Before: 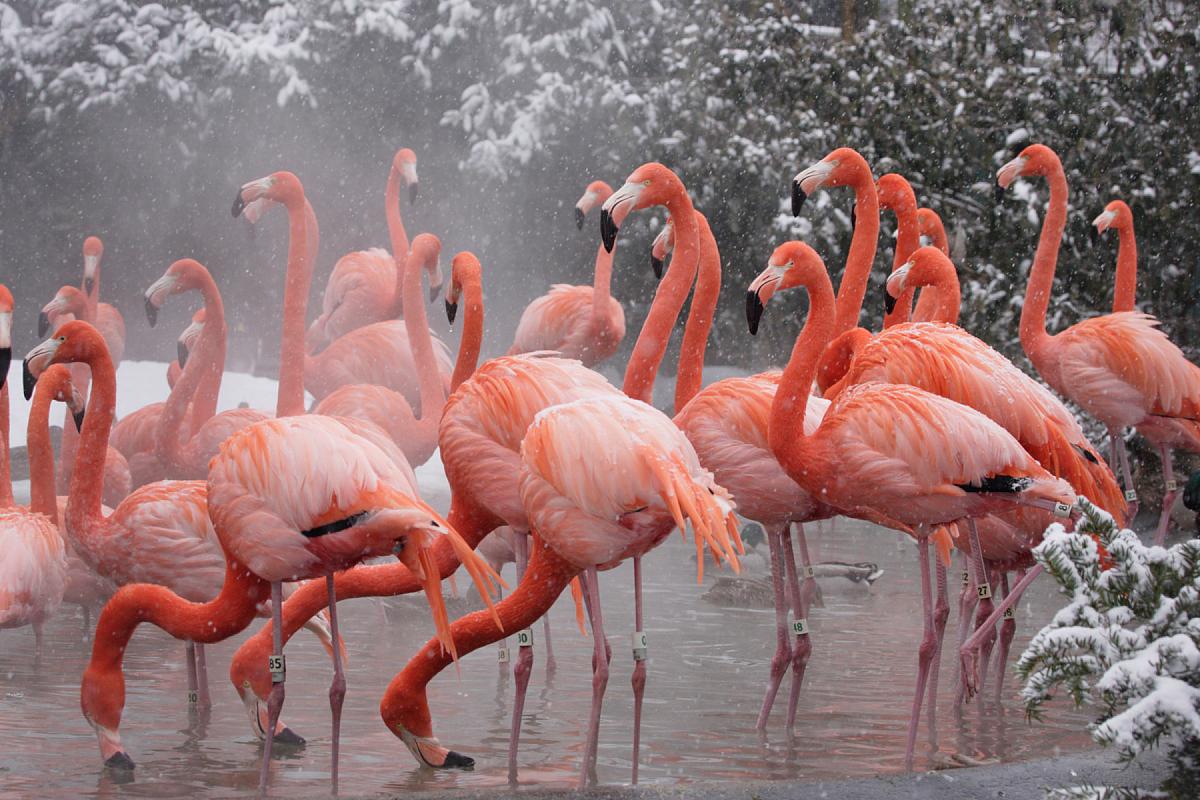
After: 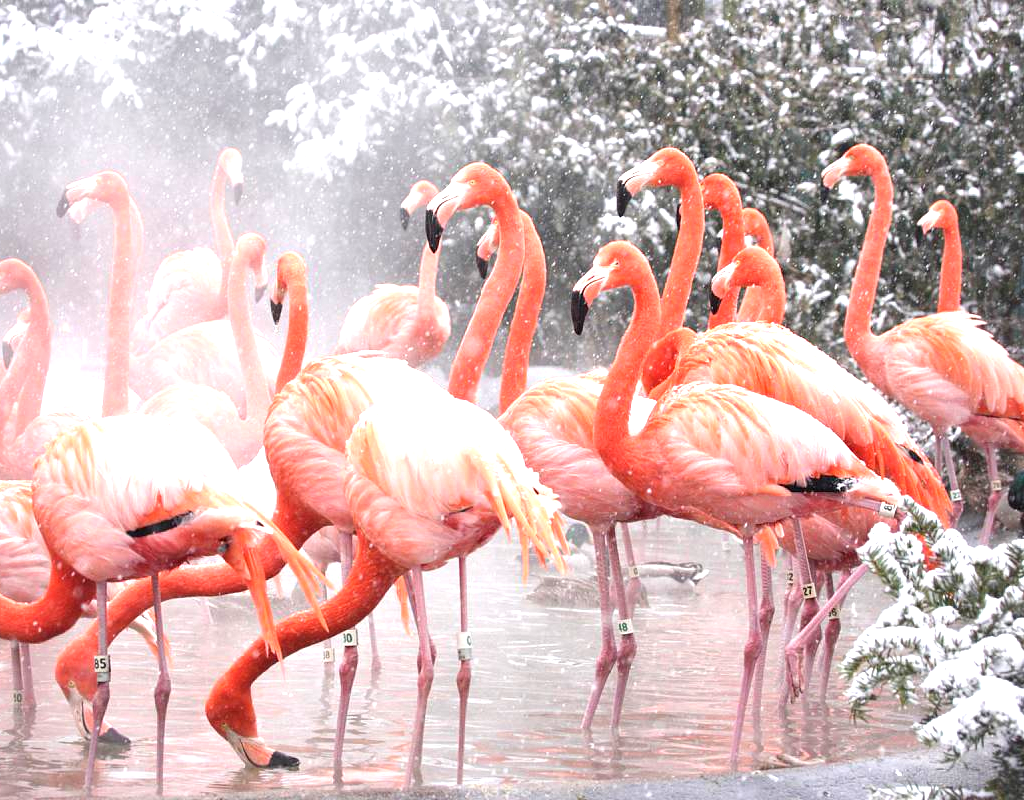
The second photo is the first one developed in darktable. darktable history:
crop and rotate: left 14.663%
exposure: black level correction 0, exposure 1.578 EV, compensate highlight preservation false
